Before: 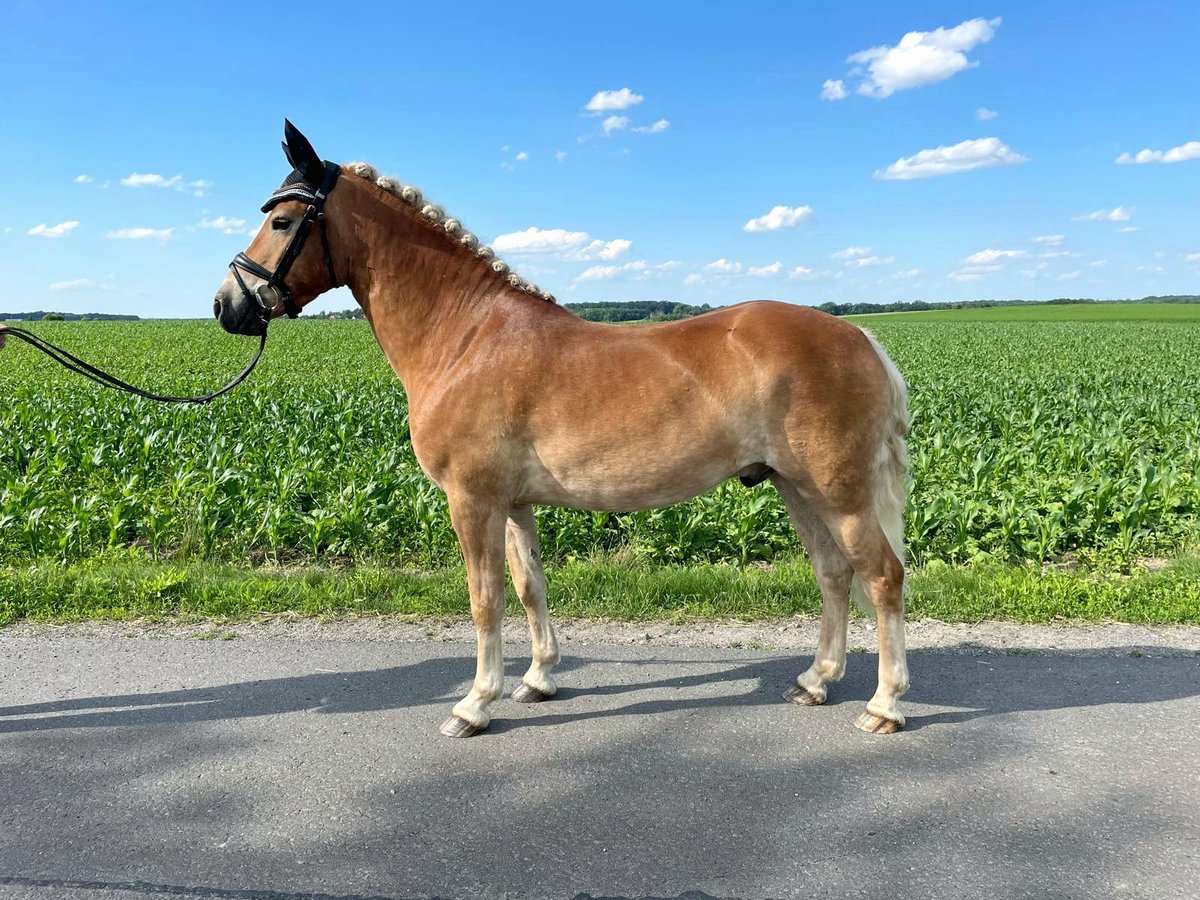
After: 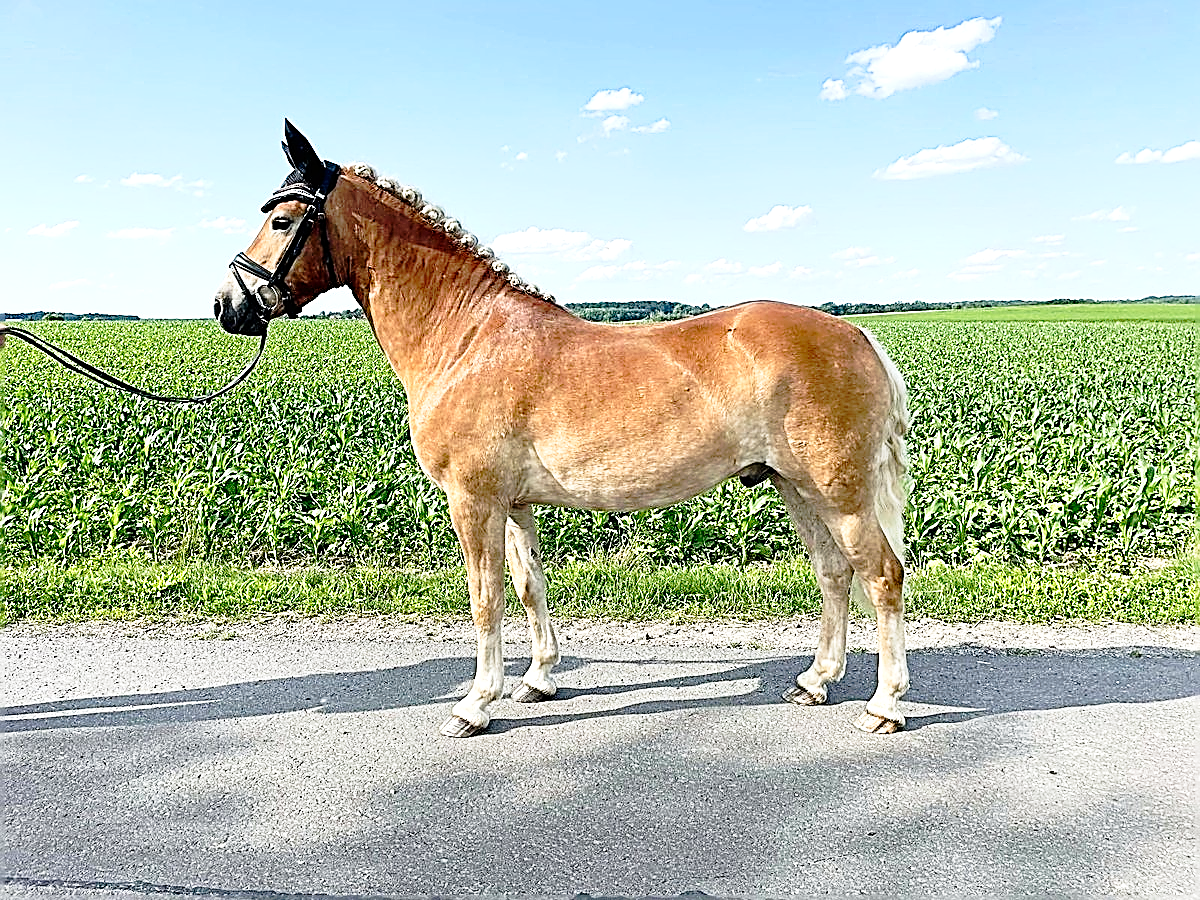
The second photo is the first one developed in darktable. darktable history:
tone curve: curves: ch0 [(0, 0) (0.062, 0.023) (0.168, 0.142) (0.359, 0.44) (0.469, 0.544) (0.634, 0.722) (0.839, 0.909) (0.998, 0.978)]; ch1 [(0, 0) (0.437, 0.453) (0.472, 0.47) (0.502, 0.504) (0.527, 0.546) (0.568, 0.619) (0.608, 0.665) (0.669, 0.748) (0.859, 0.899) (1, 1)]; ch2 [(0, 0) (0.33, 0.301) (0.421, 0.443) (0.473, 0.501) (0.504, 0.504) (0.535, 0.564) (0.575, 0.625) (0.608, 0.676) (1, 1)], preserve colors none
sharpen: amount 1.983
exposure: exposure 0.64 EV, compensate highlight preservation false
contrast equalizer: octaves 7, y [[0.5, 0.502, 0.506, 0.511, 0.52, 0.537], [0.5 ×6], [0.505, 0.509, 0.518, 0.534, 0.553, 0.561], [0 ×6], [0 ×6]], mix 0.134
